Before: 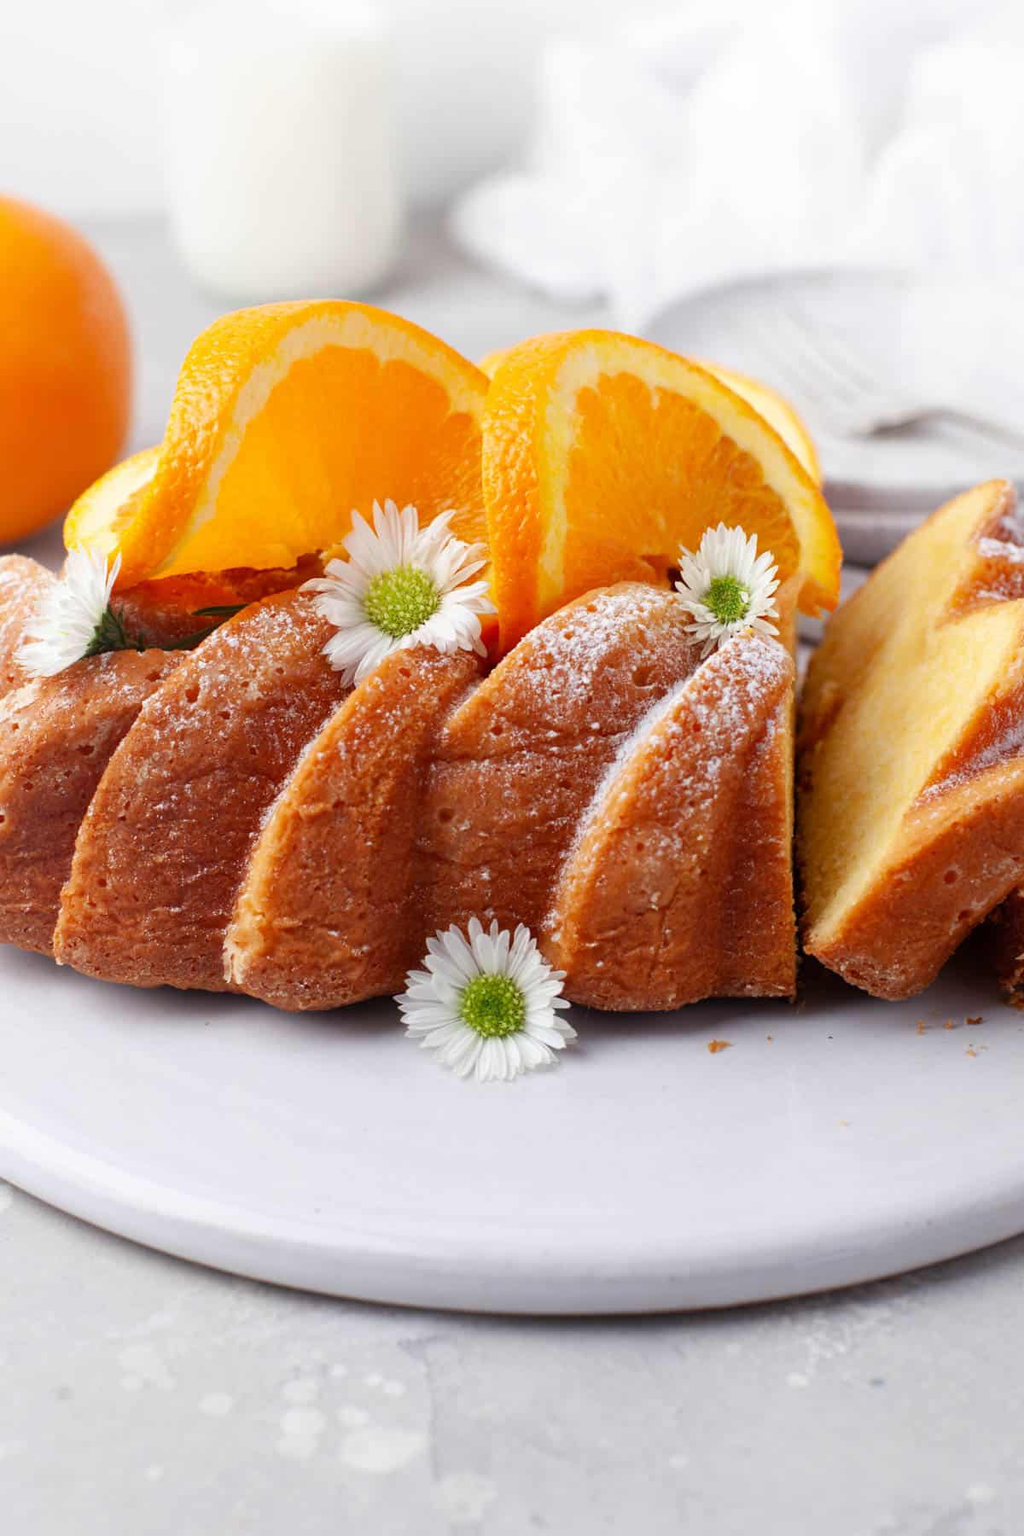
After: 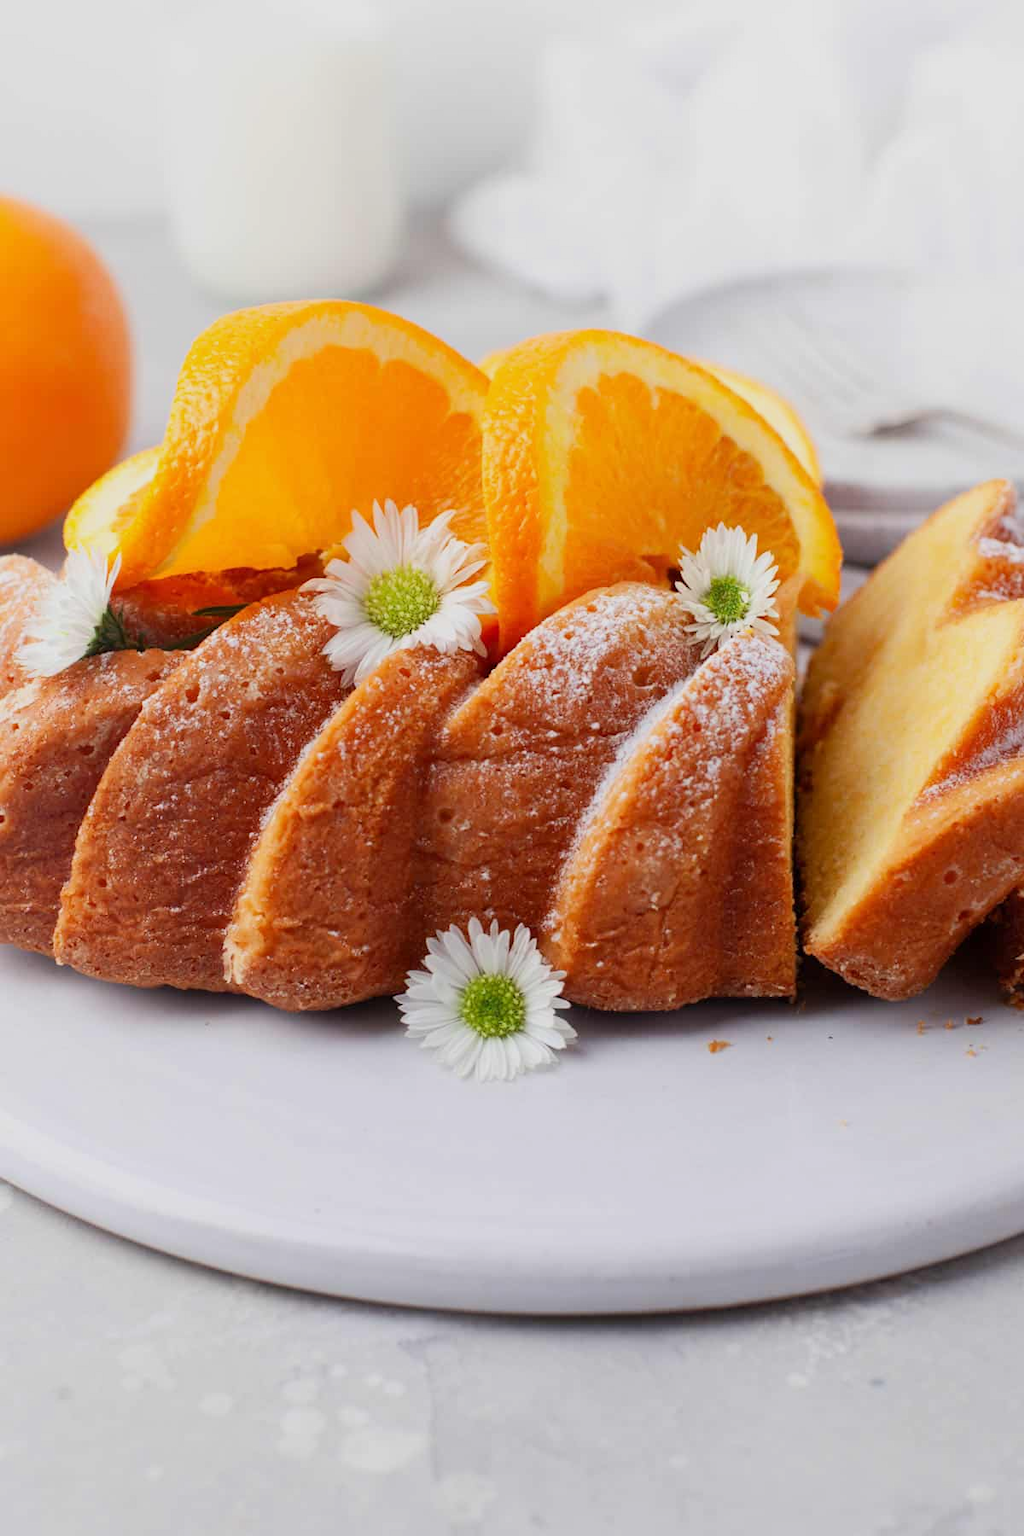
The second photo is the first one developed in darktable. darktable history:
tone equalizer: -8 EV -0.002 EV, -7 EV 0.004 EV, -6 EV -0.032 EV, -5 EV 0.019 EV, -4 EV -0.007 EV, -3 EV 0.017 EV, -2 EV -0.064 EV, -1 EV -0.296 EV, +0 EV -0.573 EV, edges refinement/feathering 500, mask exposure compensation -1.57 EV, preserve details no
